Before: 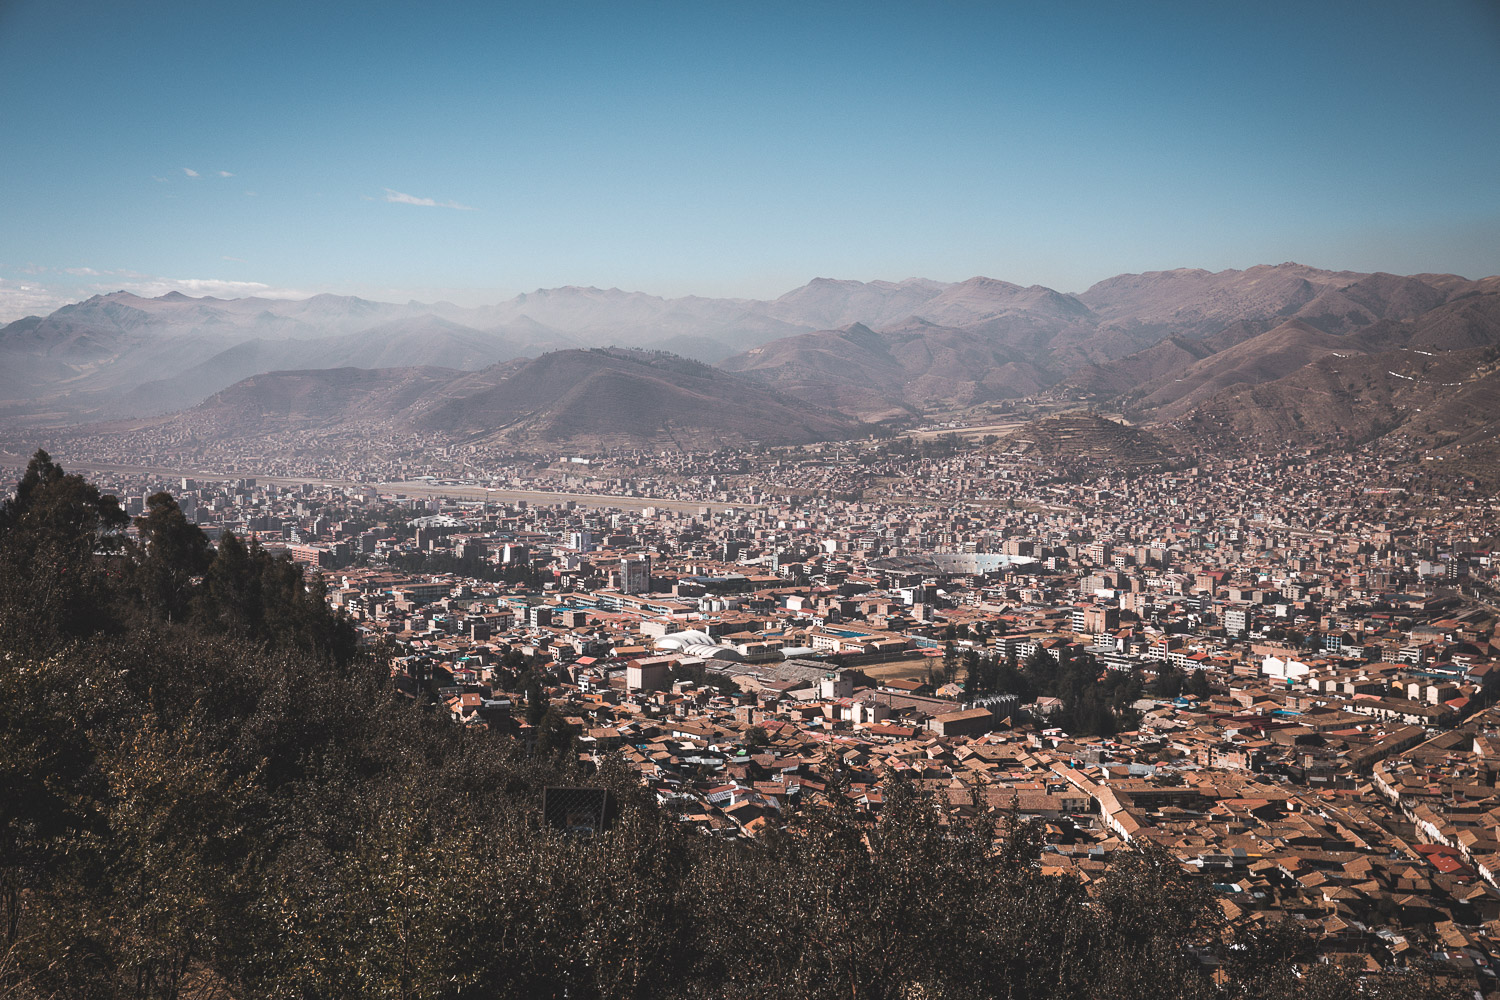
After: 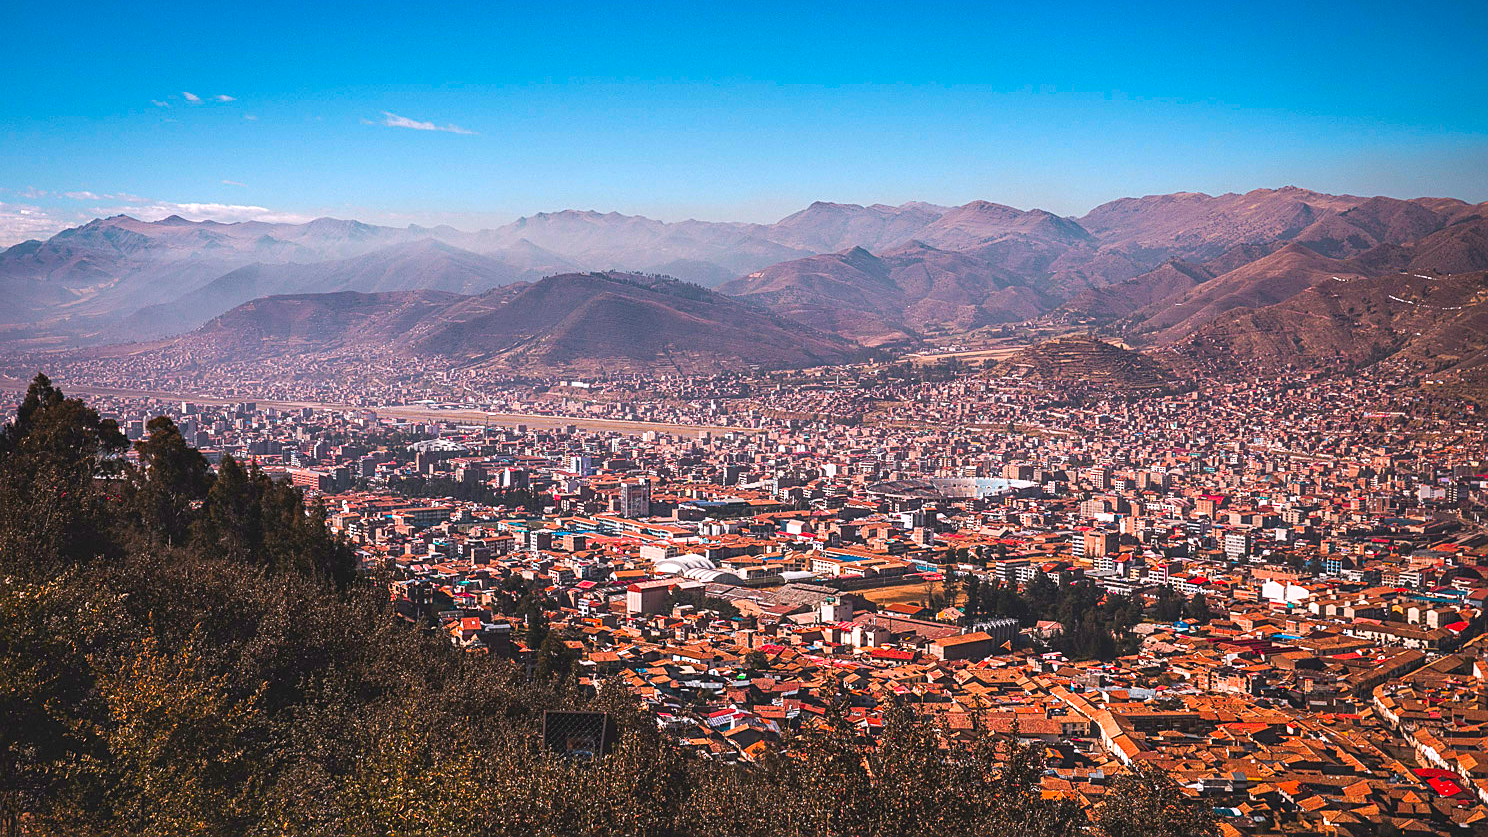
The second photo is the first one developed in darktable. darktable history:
sharpen: on, module defaults
shadows and highlights: radius 108.52, shadows 23.73, highlights -59.32, low approximation 0.01, soften with gaussian
crop: top 7.625%, bottom 8.027%
color correction: highlights a* 1.59, highlights b* -1.7, saturation 2.48
local contrast: highlights 61%, detail 143%, midtone range 0.428
